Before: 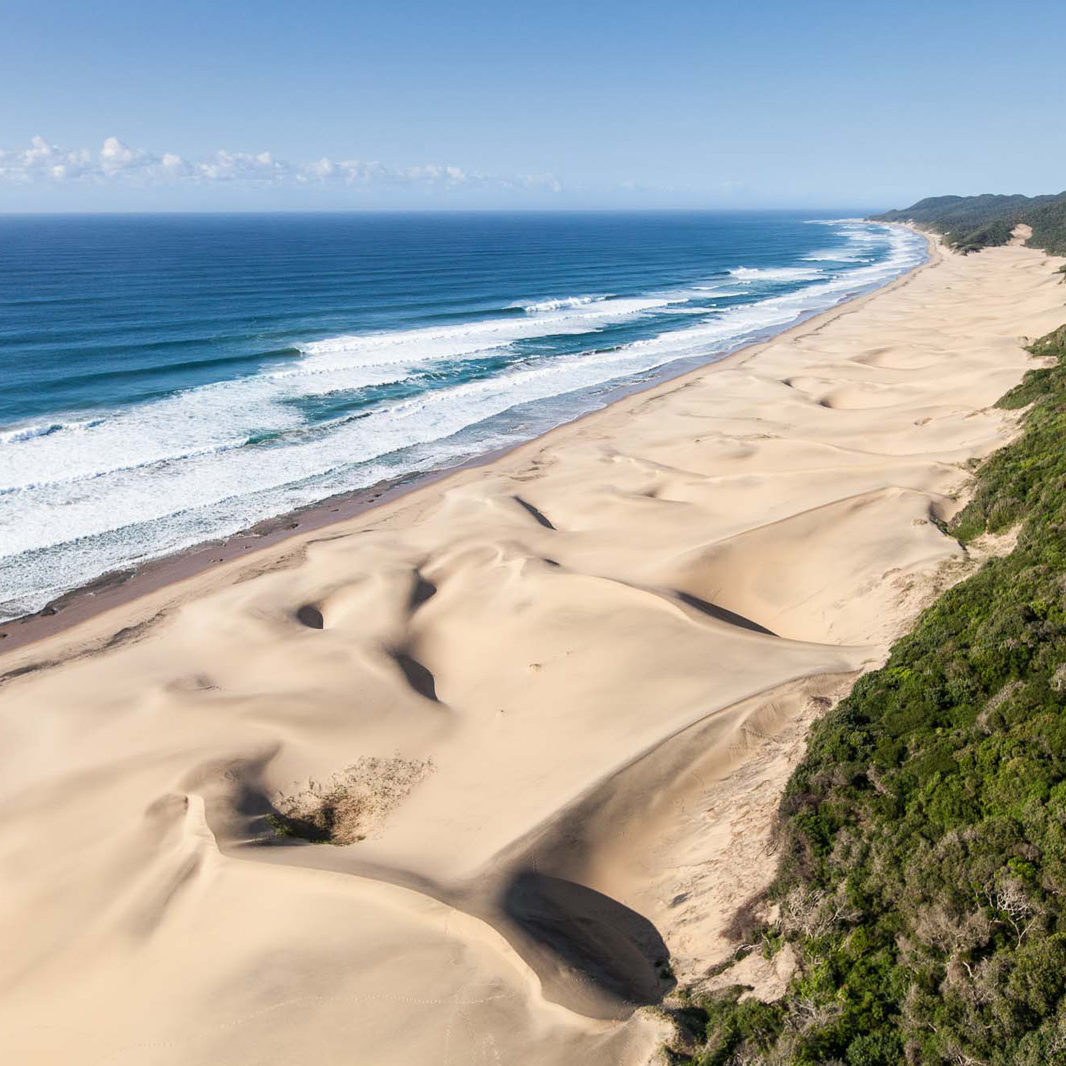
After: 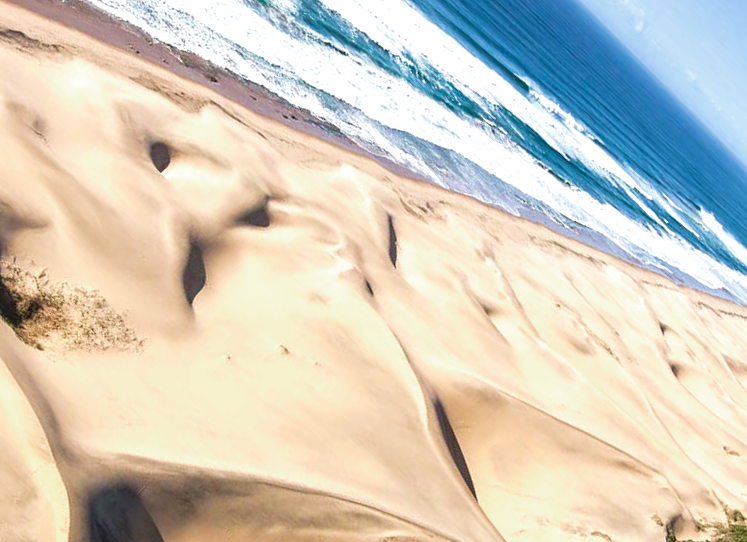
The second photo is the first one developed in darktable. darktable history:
velvia: on, module defaults
crop and rotate: angle -45.1°, top 16.335%, right 0.841%, bottom 11.668%
contrast equalizer: y [[0.5, 0.501, 0.532, 0.538, 0.54, 0.541], [0.5 ×6], [0.5 ×6], [0 ×6], [0 ×6]]
exposure: black level correction 0, exposure 0.499 EV, compensate exposure bias true, compensate highlight preservation false
color zones: curves: ch0 [(0, 0.444) (0.143, 0.442) (0.286, 0.441) (0.429, 0.441) (0.571, 0.441) (0.714, 0.441) (0.857, 0.442) (1, 0.444)]
